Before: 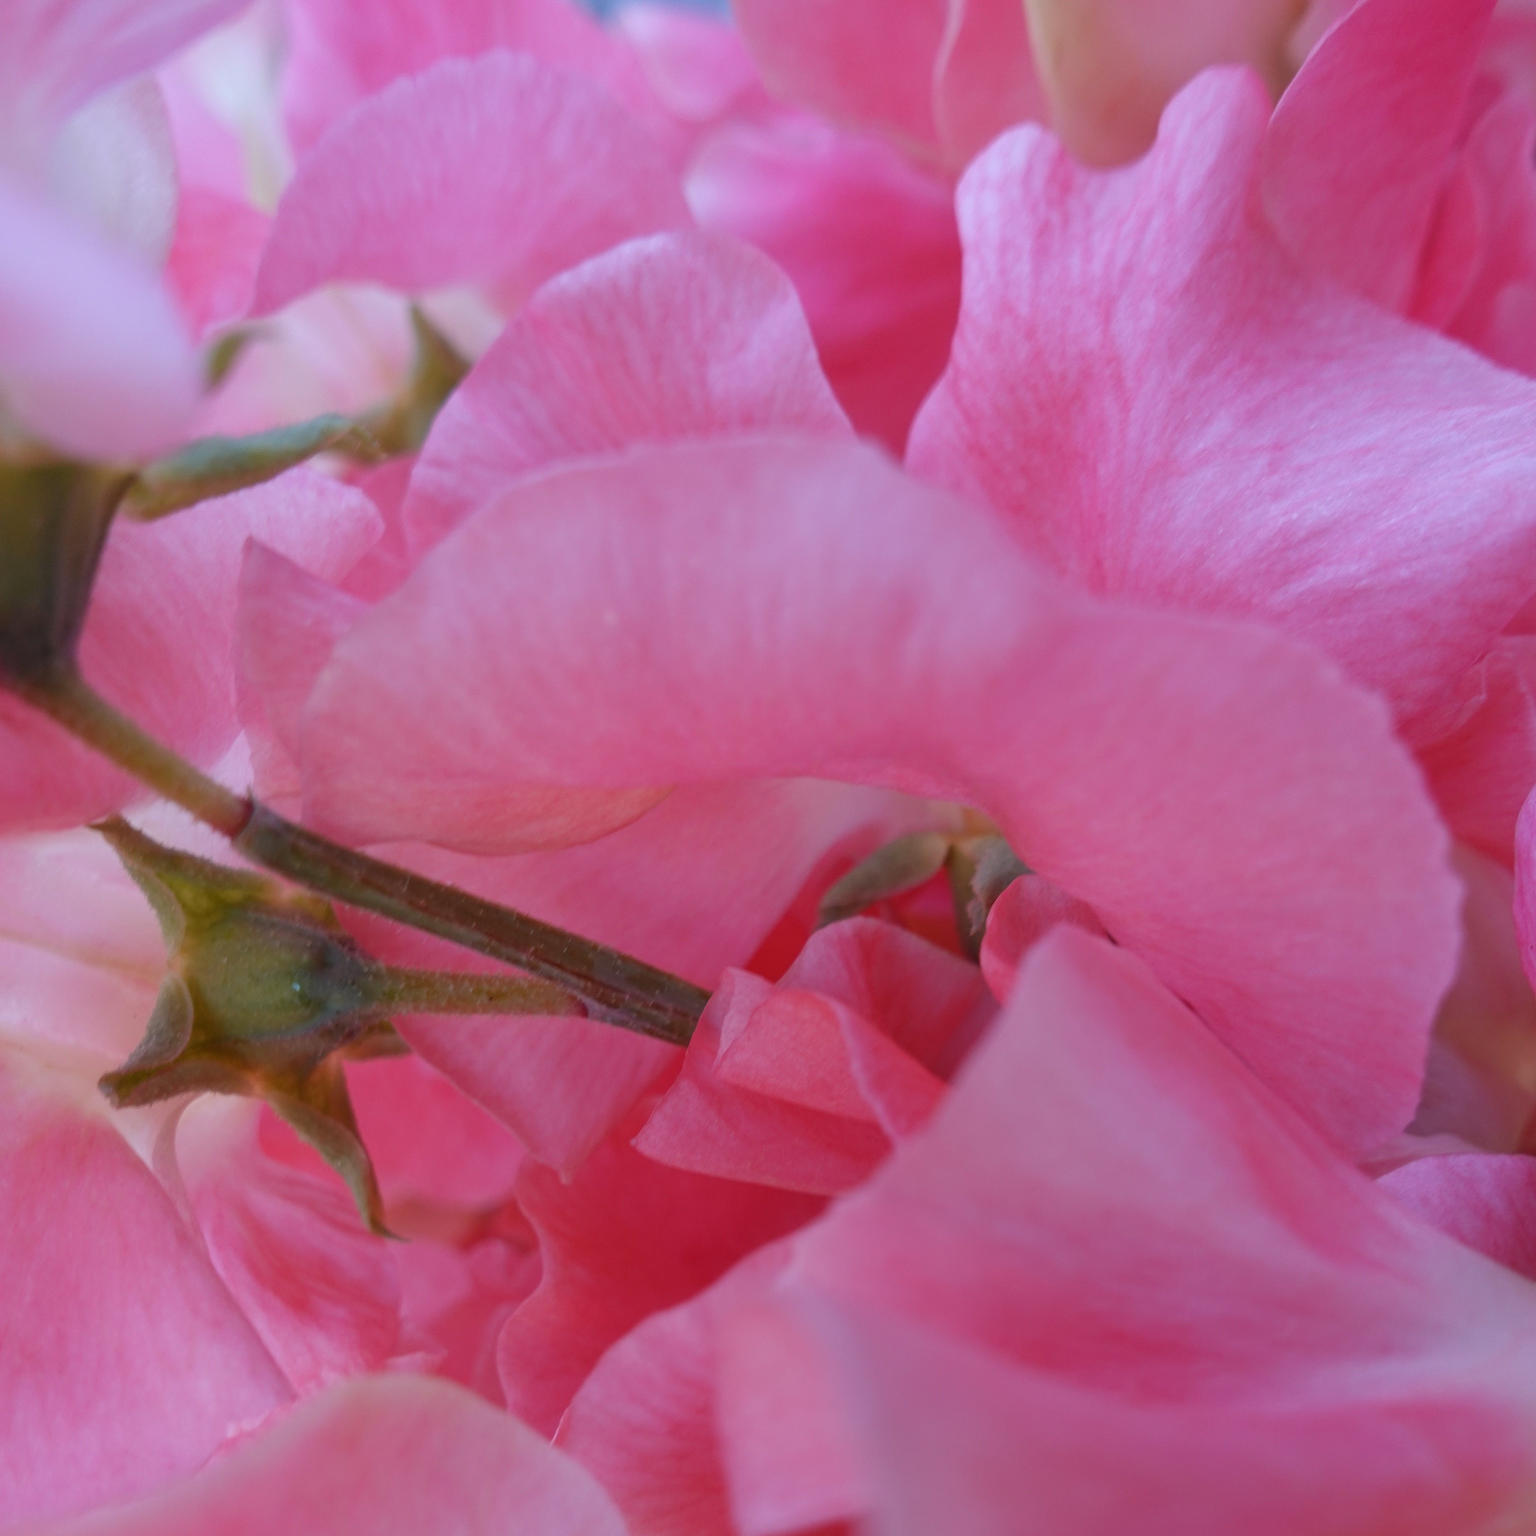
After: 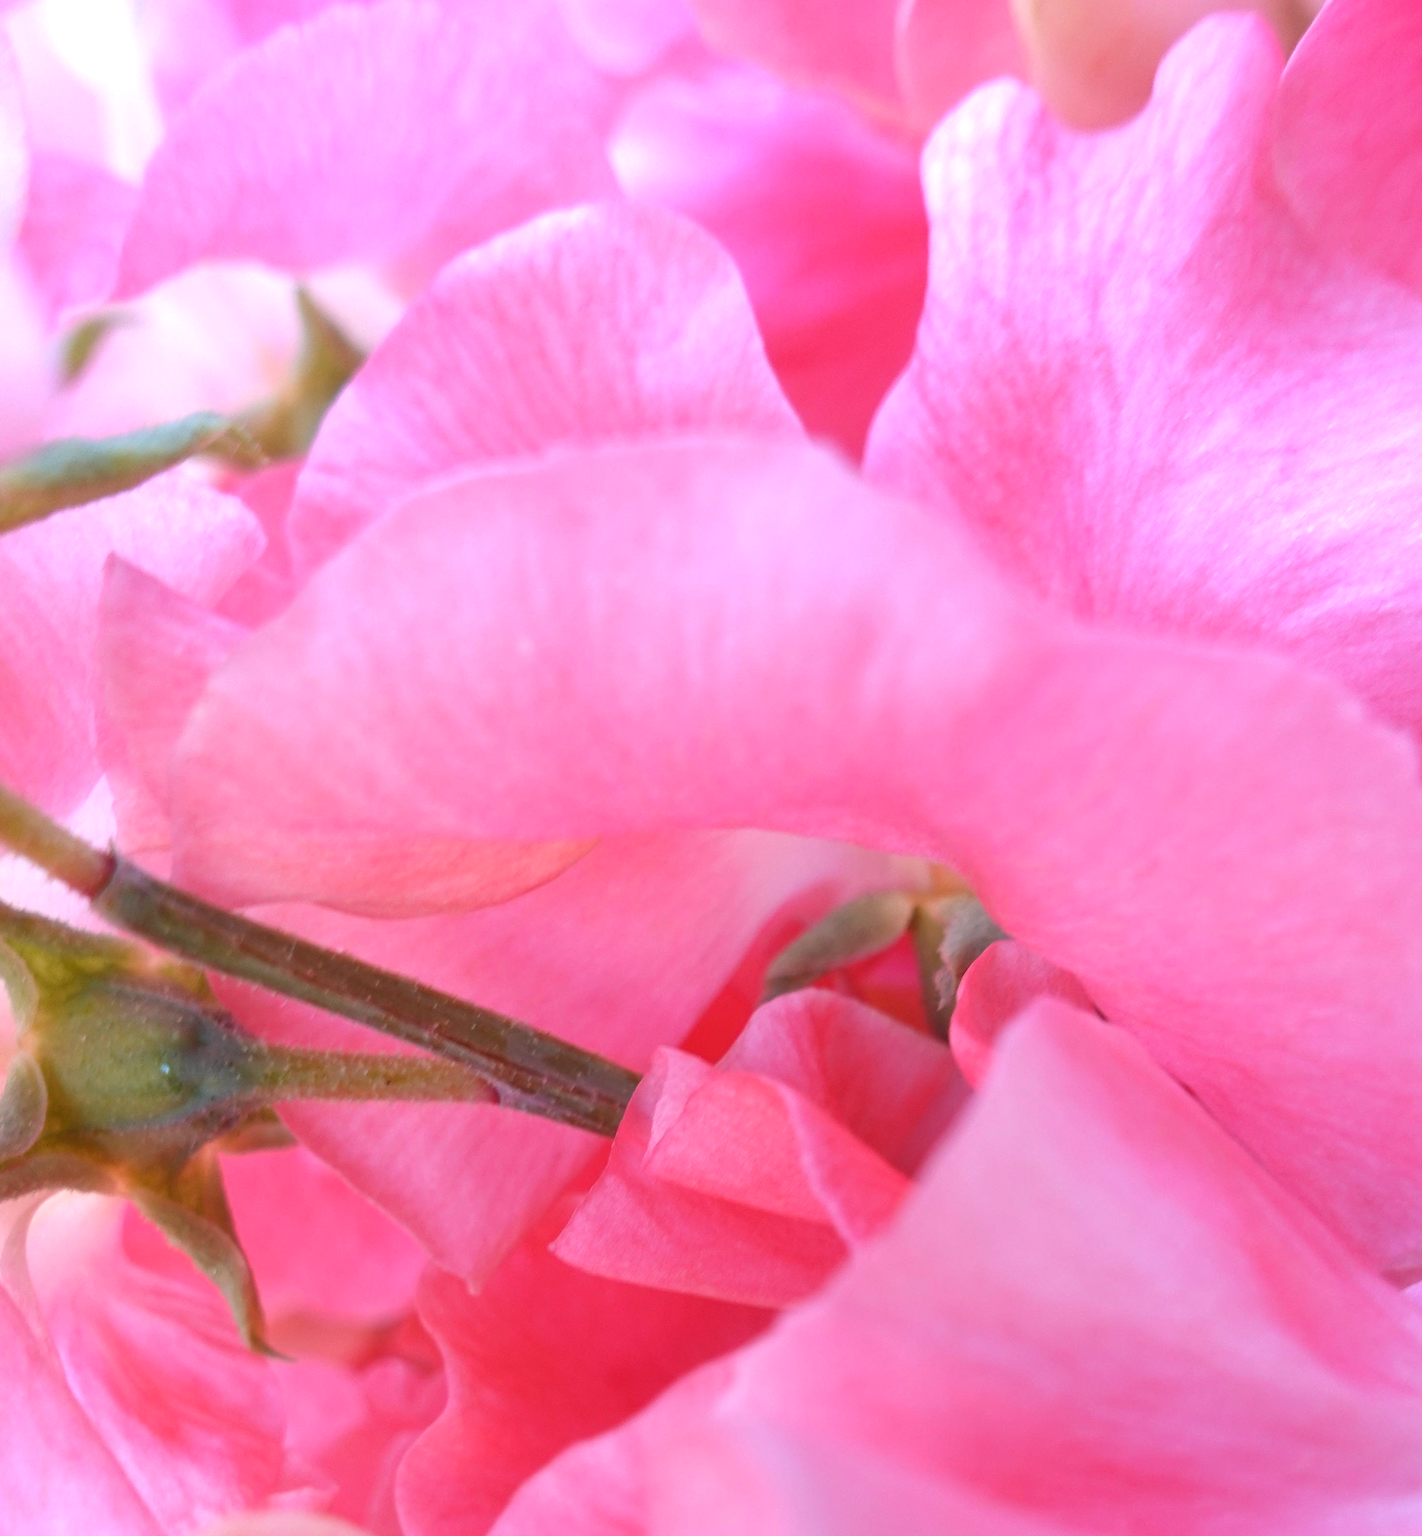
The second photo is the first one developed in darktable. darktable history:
exposure: exposure 1 EV, compensate highlight preservation false
crop: left 9.946%, top 3.578%, right 9.306%, bottom 9.181%
